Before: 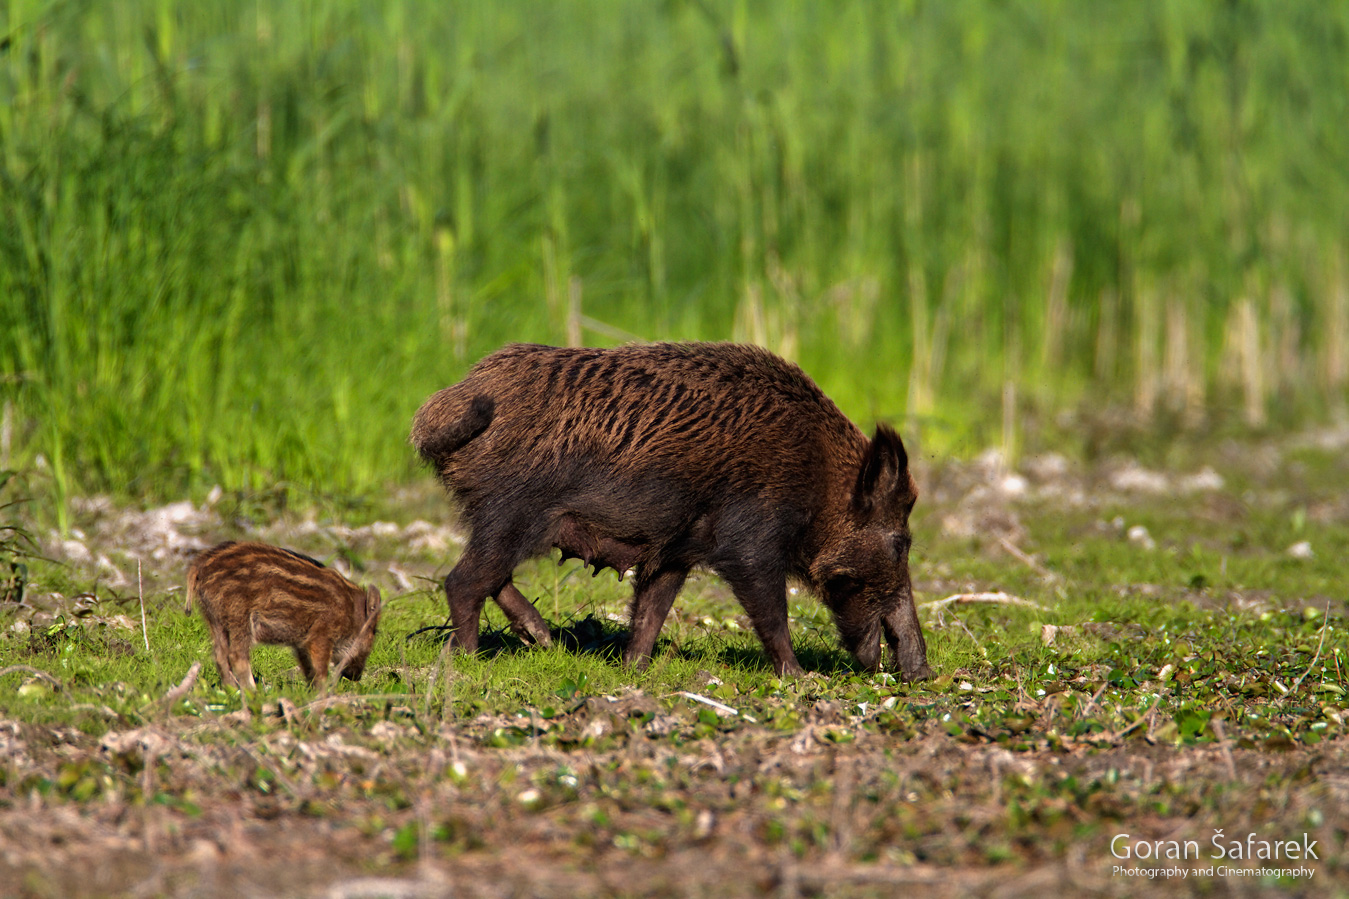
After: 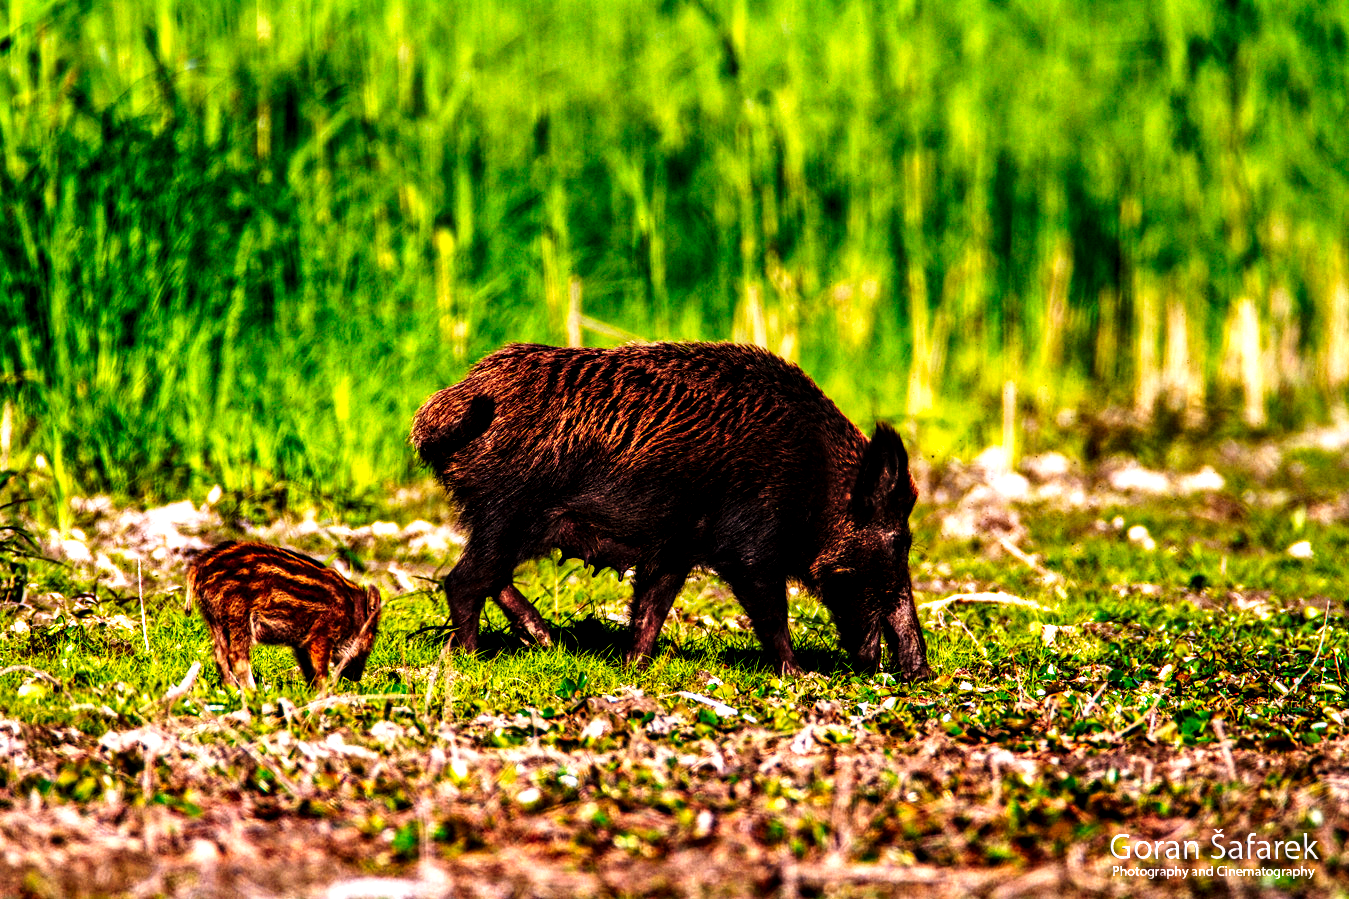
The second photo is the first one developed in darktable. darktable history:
local contrast: detail 160%
white balance: red 1.05, blue 1.072
tone curve: curves: ch0 [(0, 0) (0.003, 0.006) (0.011, 0.008) (0.025, 0.011) (0.044, 0.015) (0.069, 0.019) (0.1, 0.023) (0.136, 0.03) (0.177, 0.042) (0.224, 0.065) (0.277, 0.103) (0.335, 0.177) (0.399, 0.294) (0.468, 0.463) (0.543, 0.639) (0.623, 0.805) (0.709, 0.909) (0.801, 0.967) (0.898, 0.989) (1, 1)], preserve colors none
